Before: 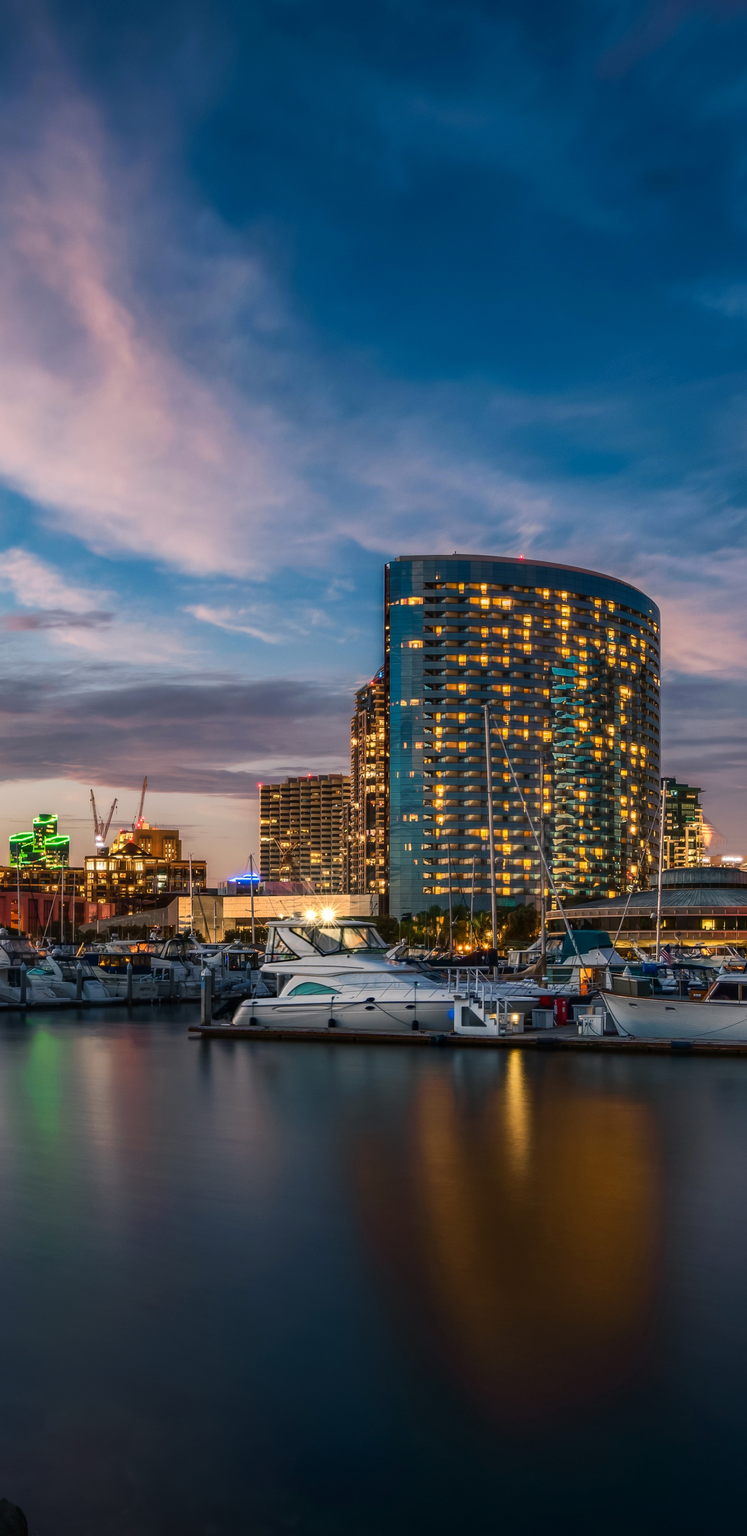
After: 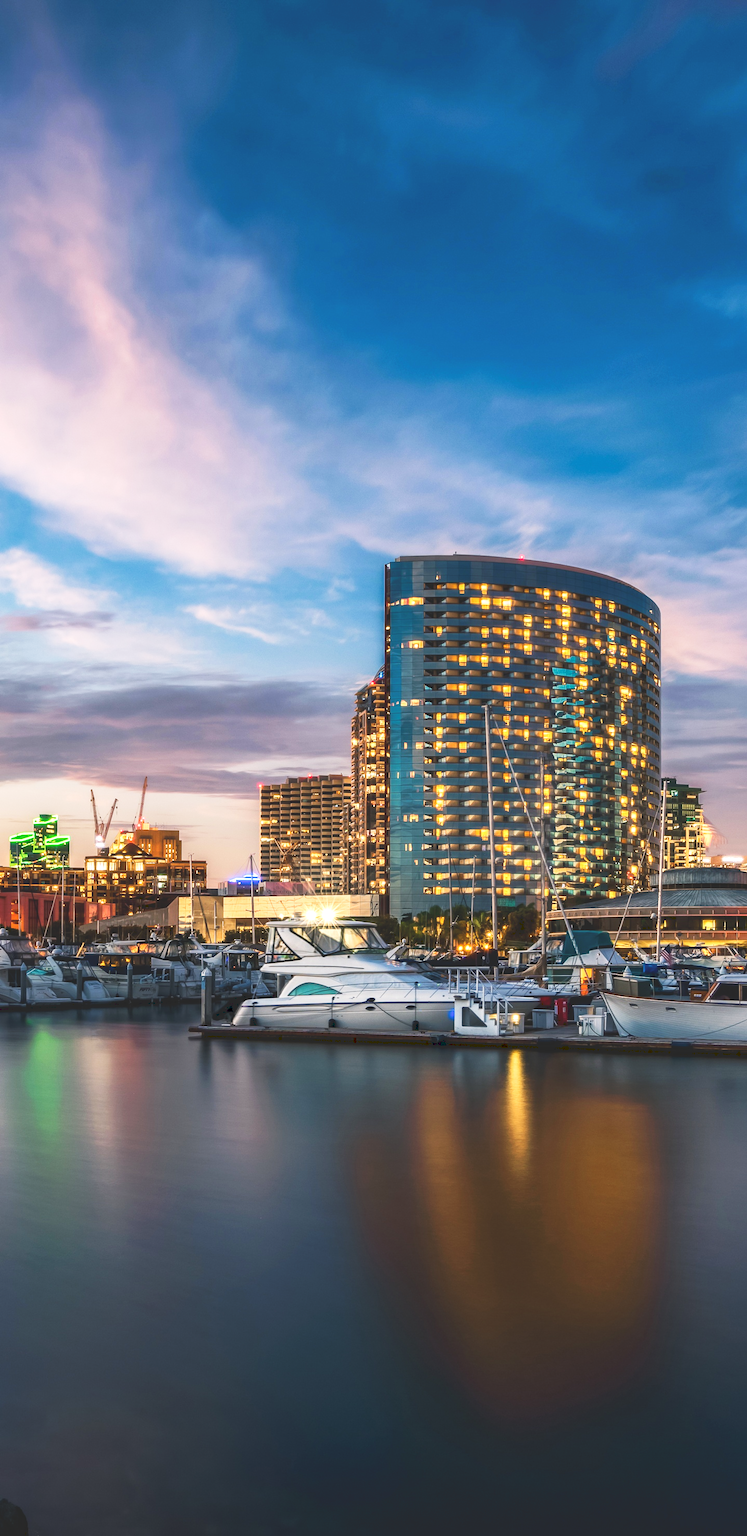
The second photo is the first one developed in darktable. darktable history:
exposure: black level correction 0.001, exposure 0.499 EV, compensate highlight preservation false
tone equalizer: edges refinement/feathering 500, mask exposure compensation -1.57 EV, preserve details no
tone curve: curves: ch0 [(0, 0) (0.003, 0.156) (0.011, 0.156) (0.025, 0.161) (0.044, 0.164) (0.069, 0.178) (0.1, 0.201) (0.136, 0.229) (0.177, 0.263) (0.224, 0.301) (0.277, 0.355) (0.335, 0.415) (0.399, 0.48) (0.468, 0.561) (0.543, 0.647) (0.623, 0.735) (0.709, 0.819) (0.801, 0.893) (0.898, 0.953) (1, 1)], preserve colors none
levels: mode automatic, levels [0, 0.478, 1]
